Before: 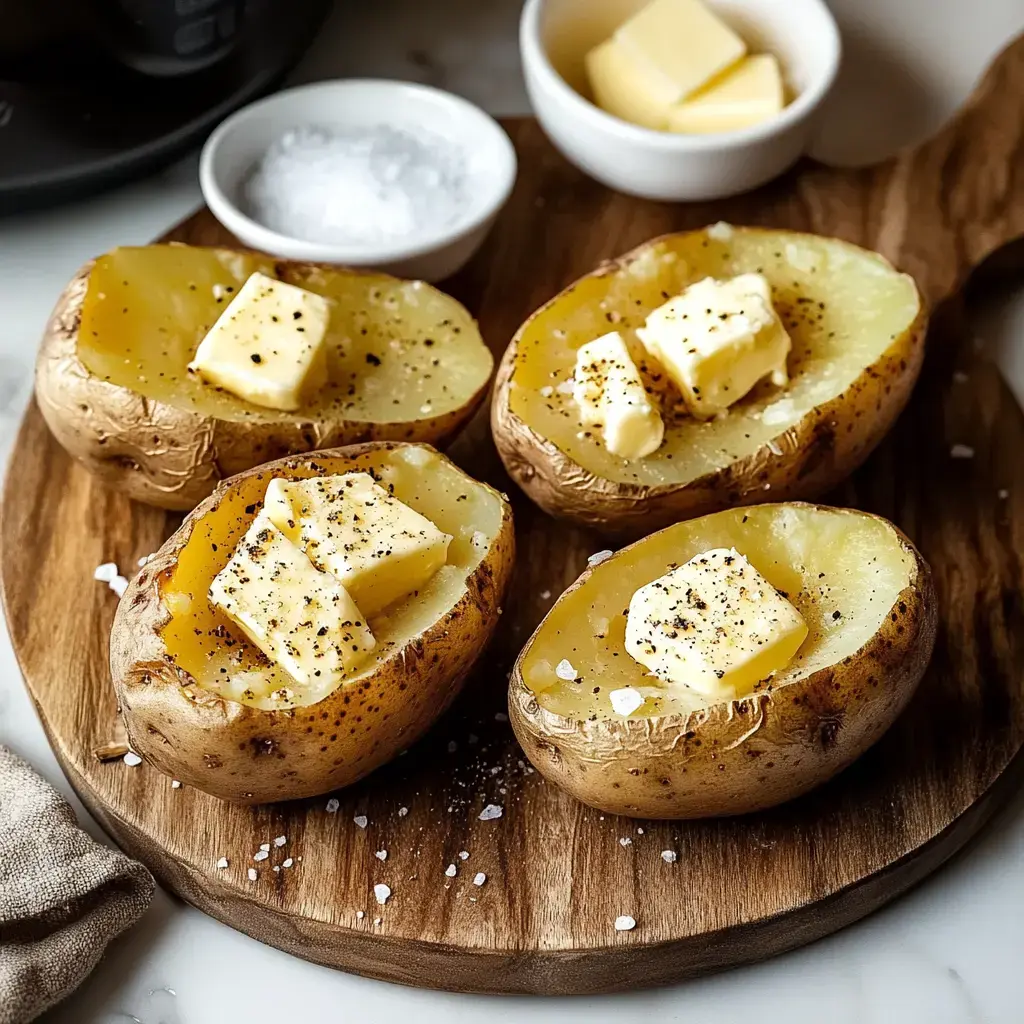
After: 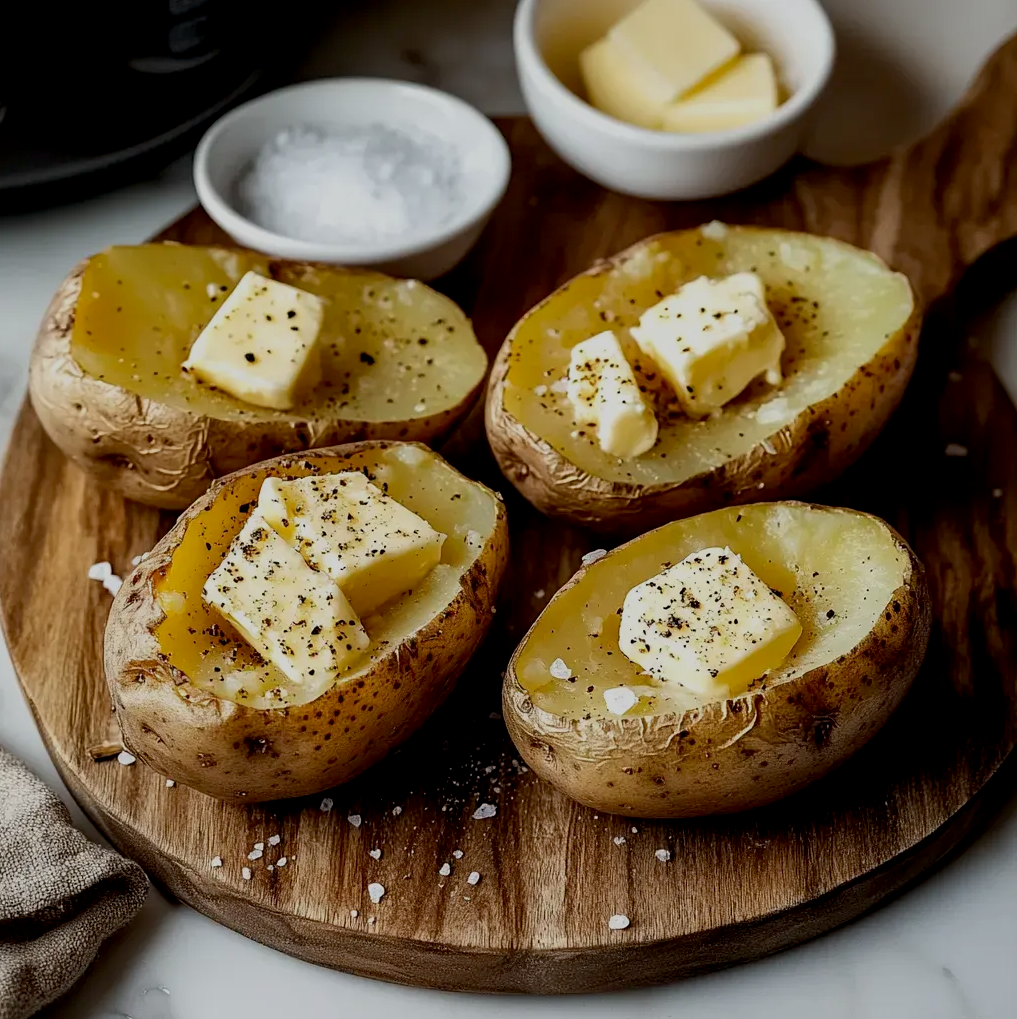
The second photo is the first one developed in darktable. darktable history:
crop and rotate: left 0.614%, top 0.179%, bottom 0.309%
exposure: black level correction 0.009, exposure -0.637 EV, compensate highlight preservation false
